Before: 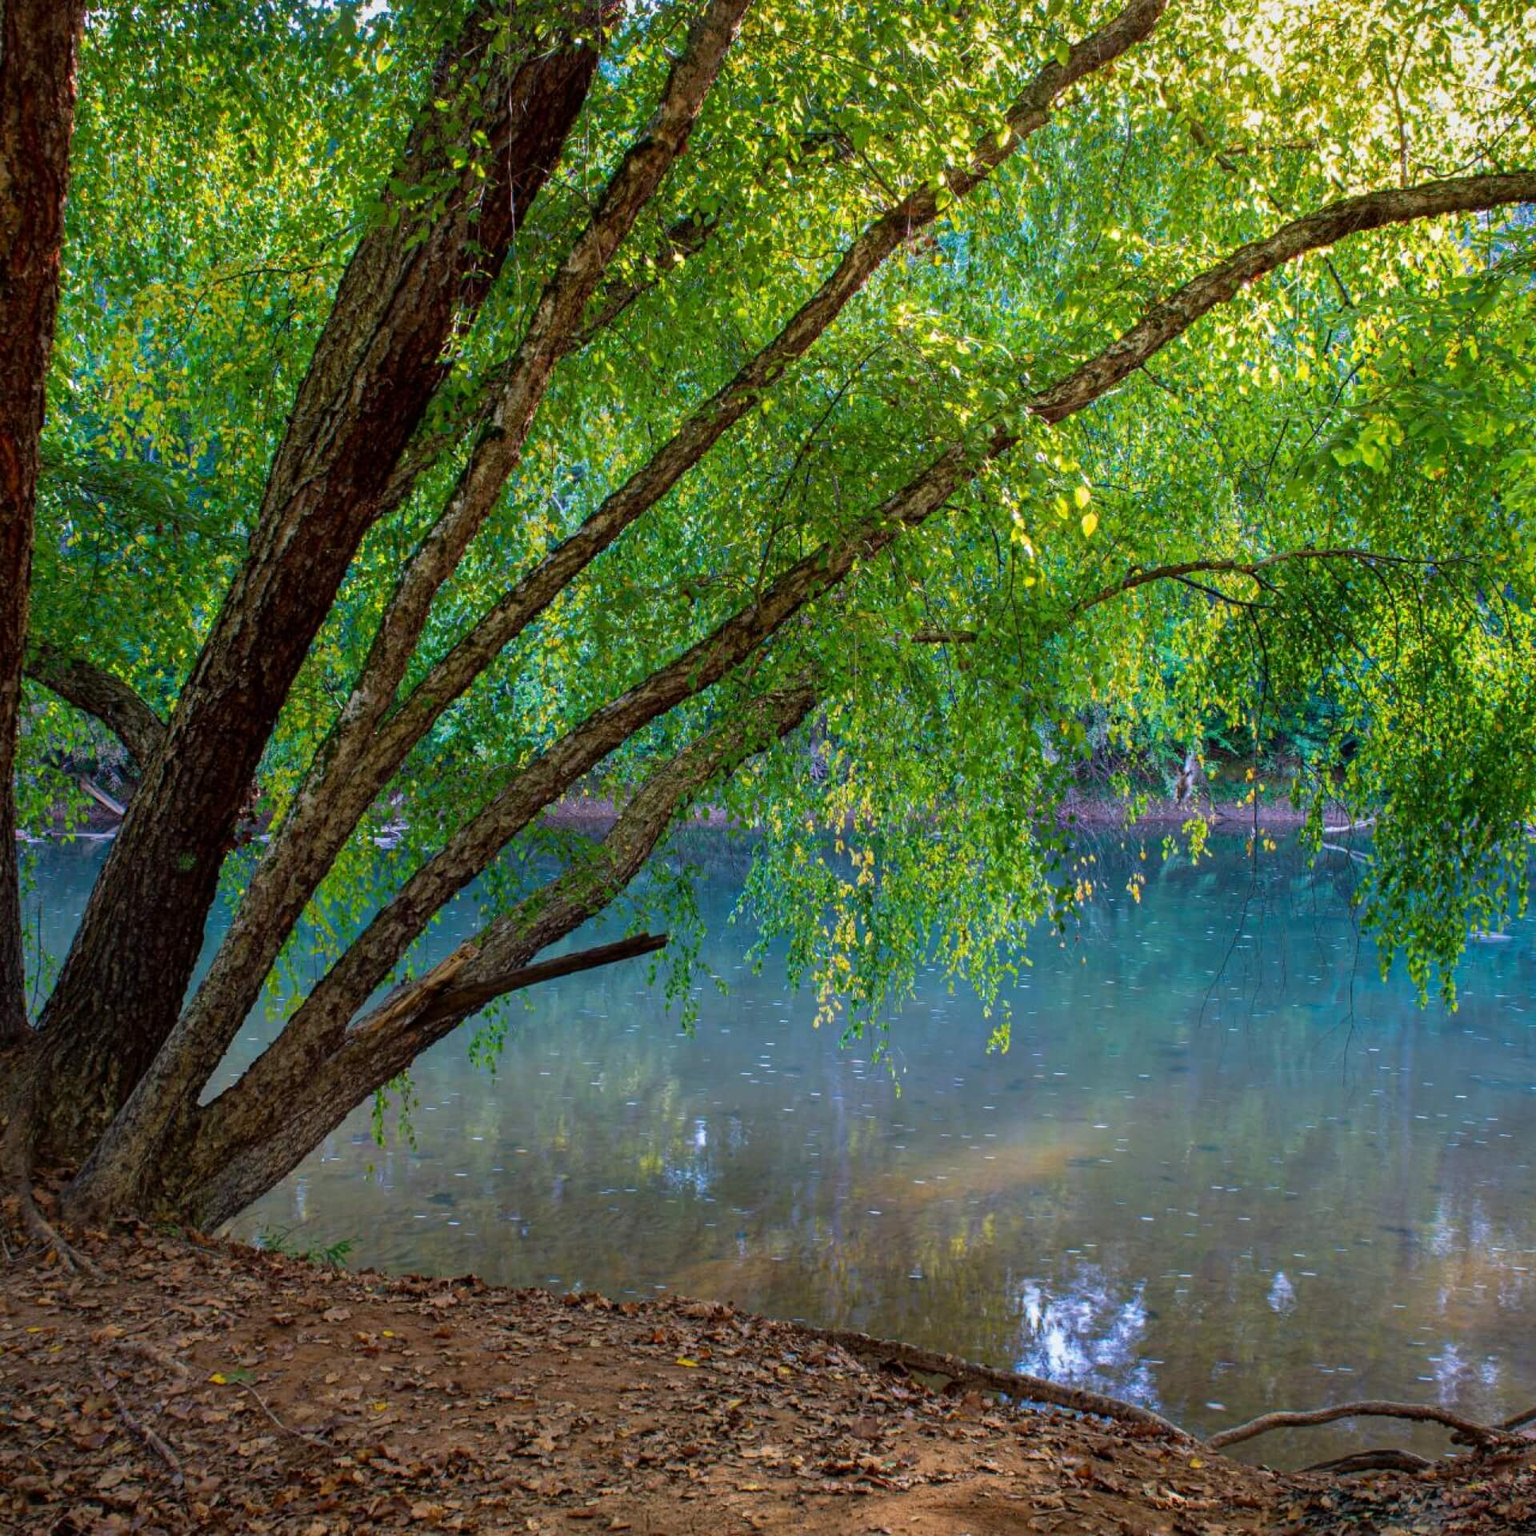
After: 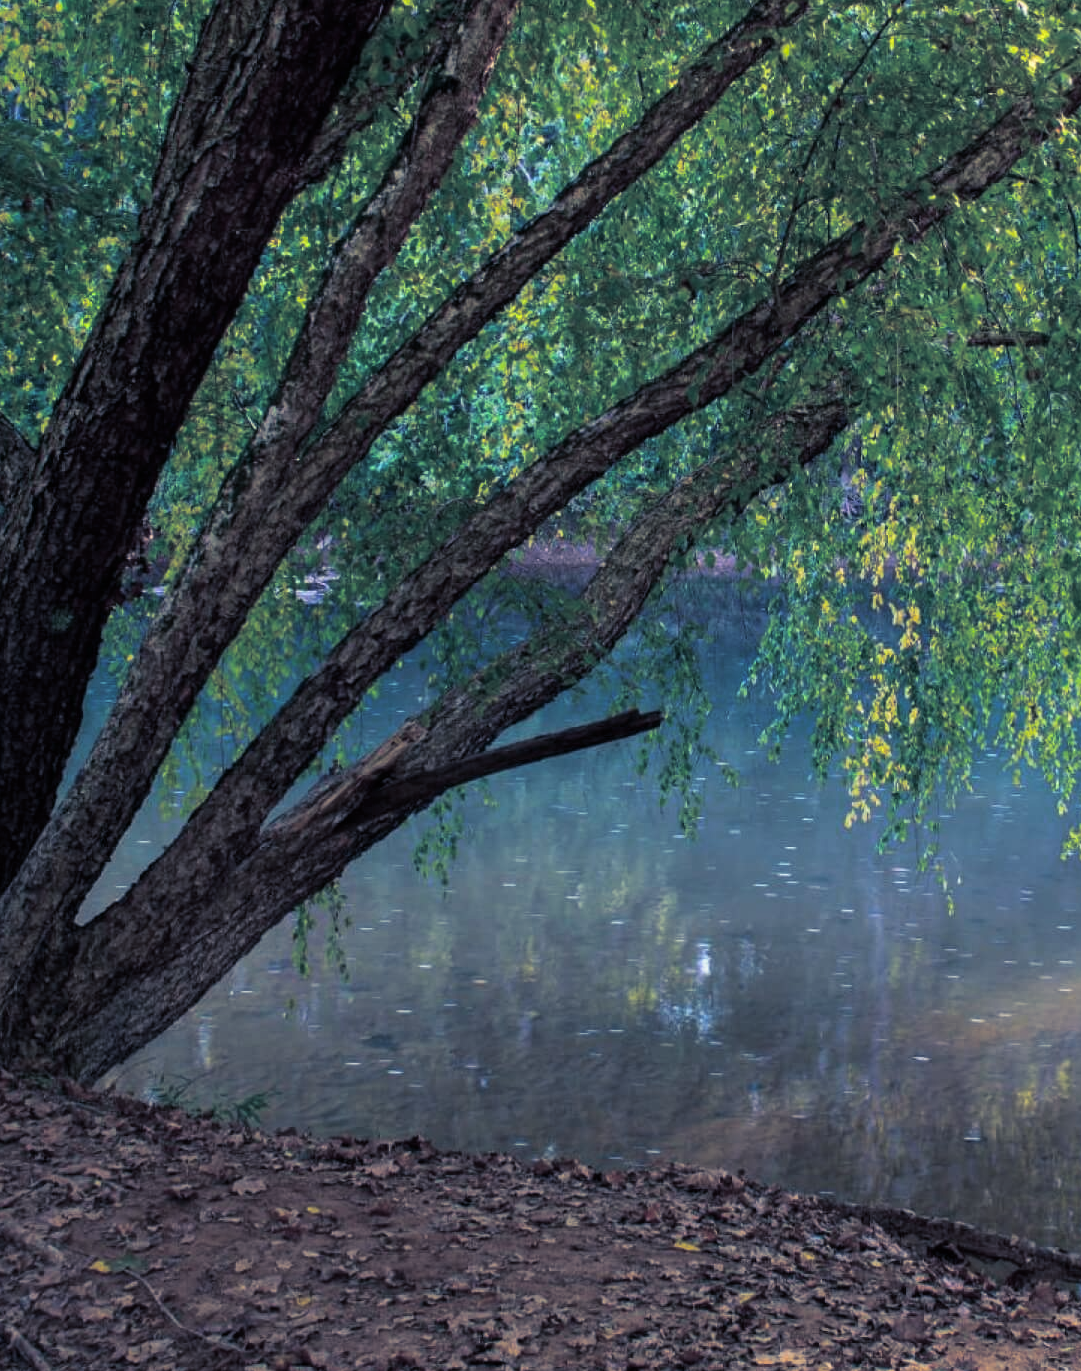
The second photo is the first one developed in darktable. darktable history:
crop: left 8.966%, top 23.852%, right 34.699%, bottom 4.703%
split-toning: shadows › hue 230.4°
